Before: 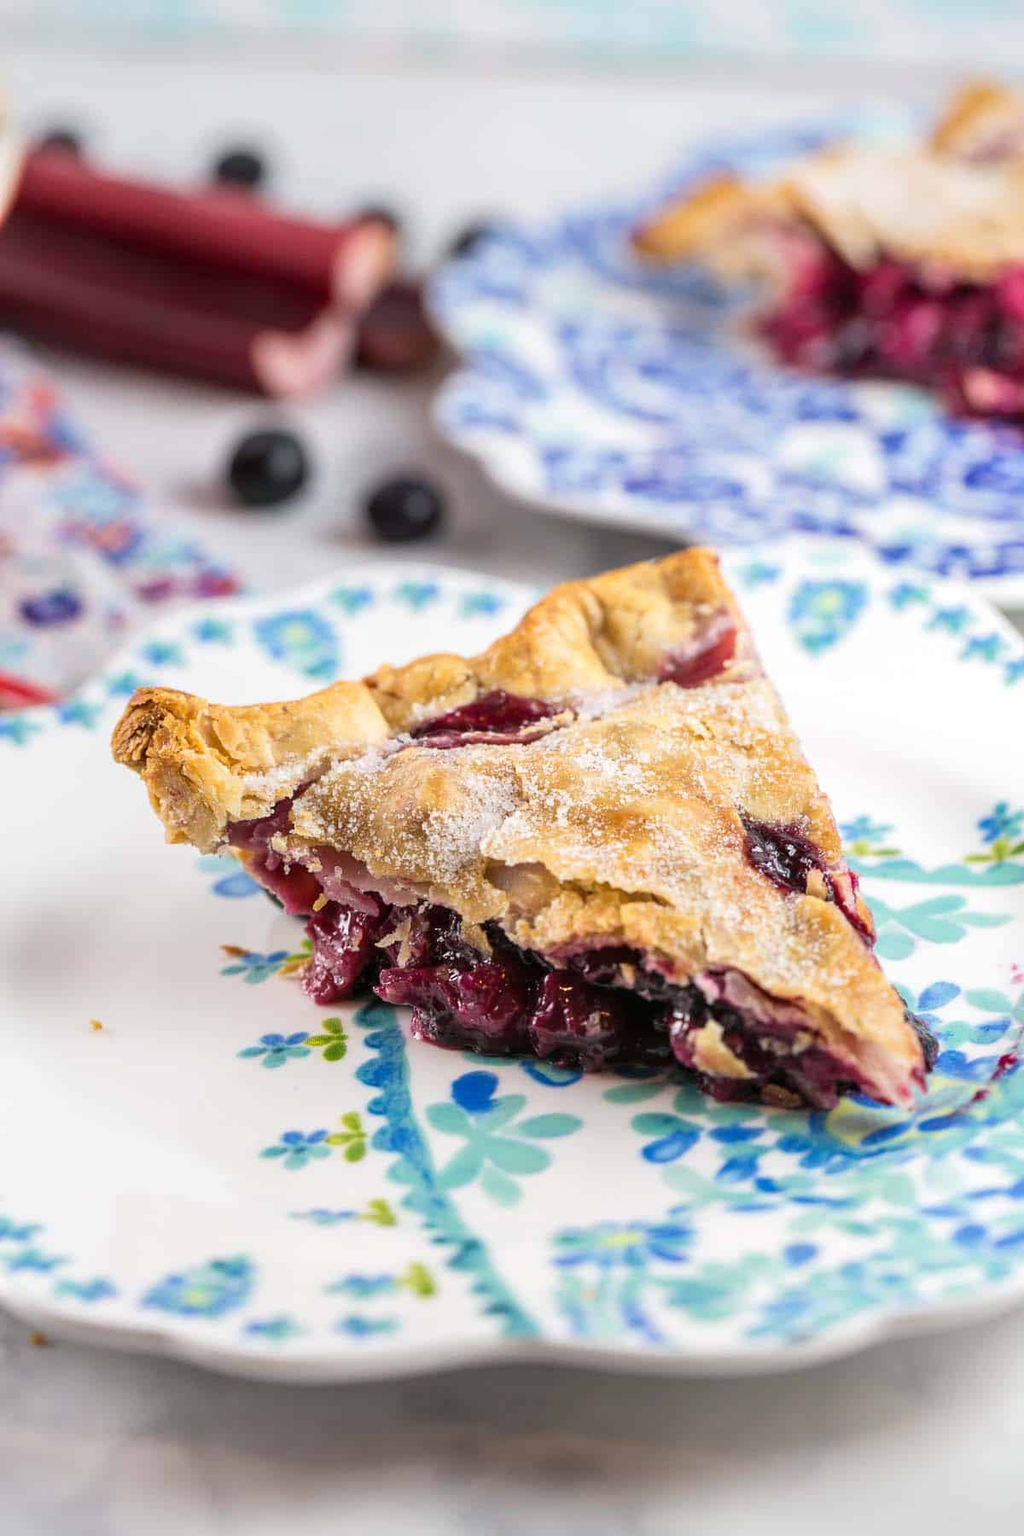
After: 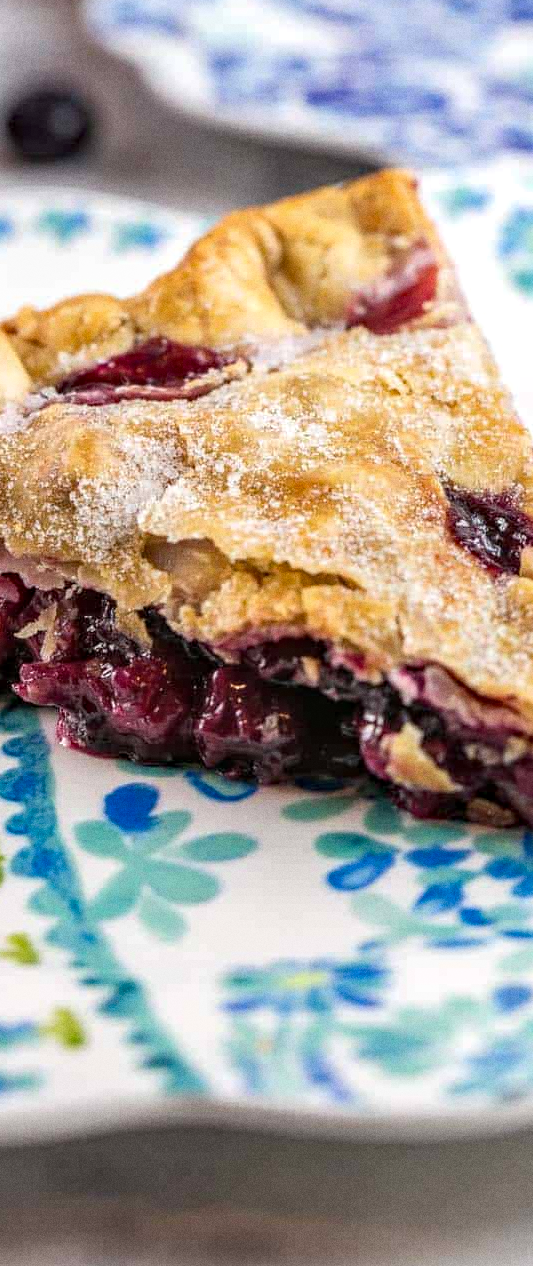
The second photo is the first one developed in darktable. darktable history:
crop: left 35.432%, top 26.233%, right 20.145%, bottom 3.432%
grain: coarseness 0.47 ISO
haze removal: compatibility mode true, adaptive false
local contrast: on, module defaults
